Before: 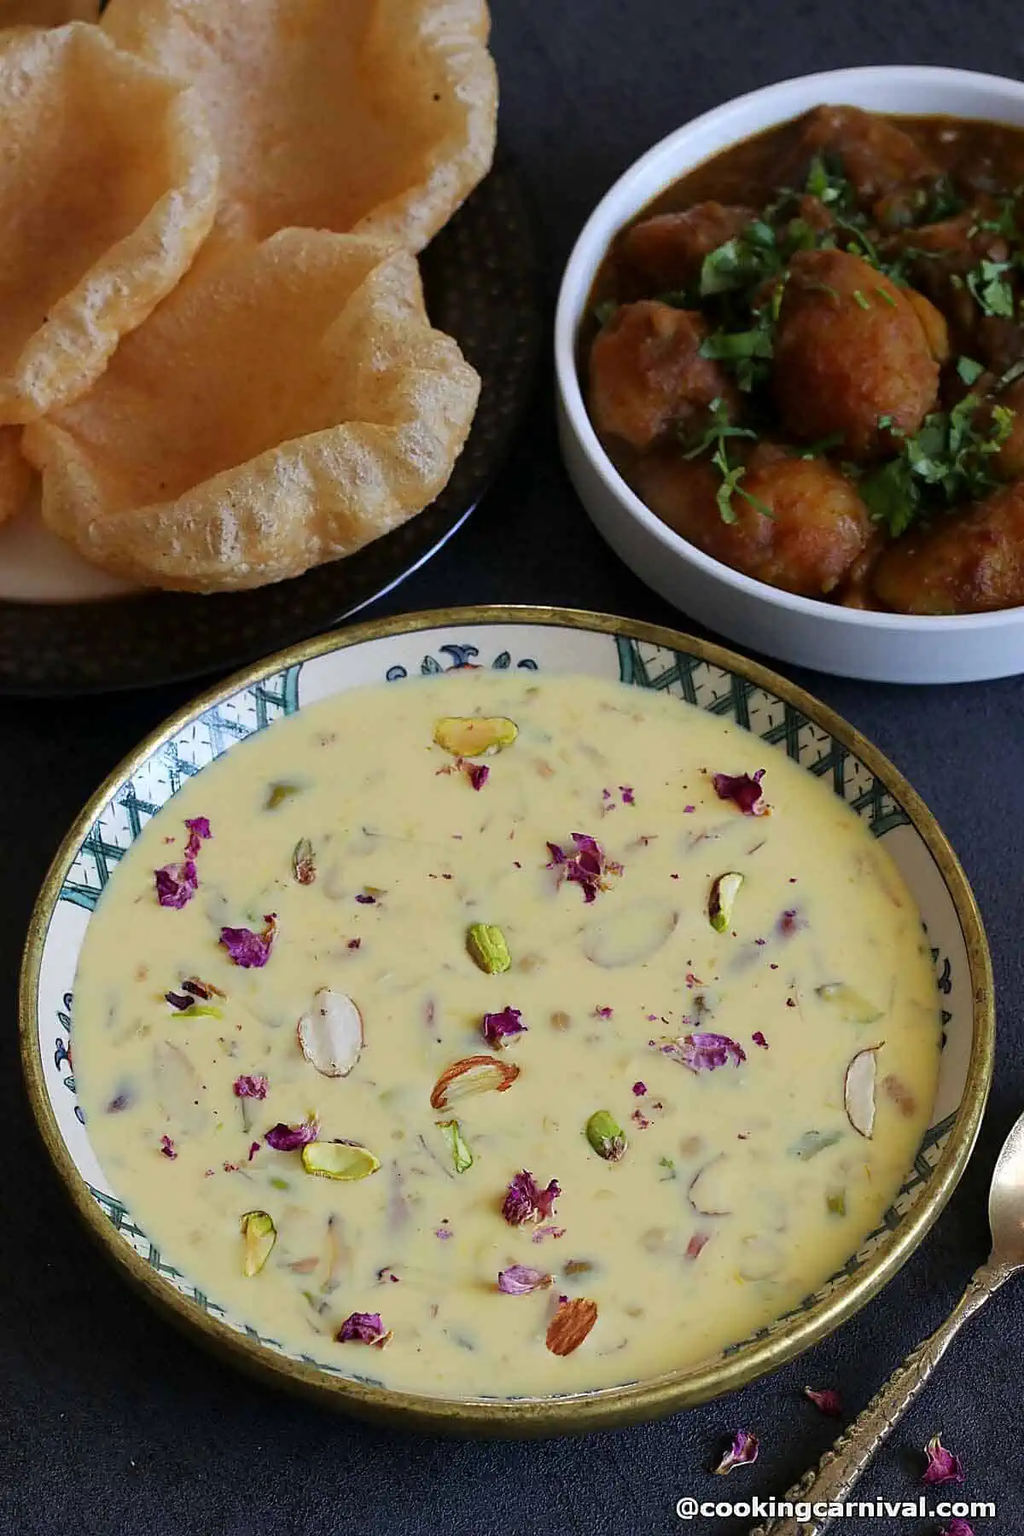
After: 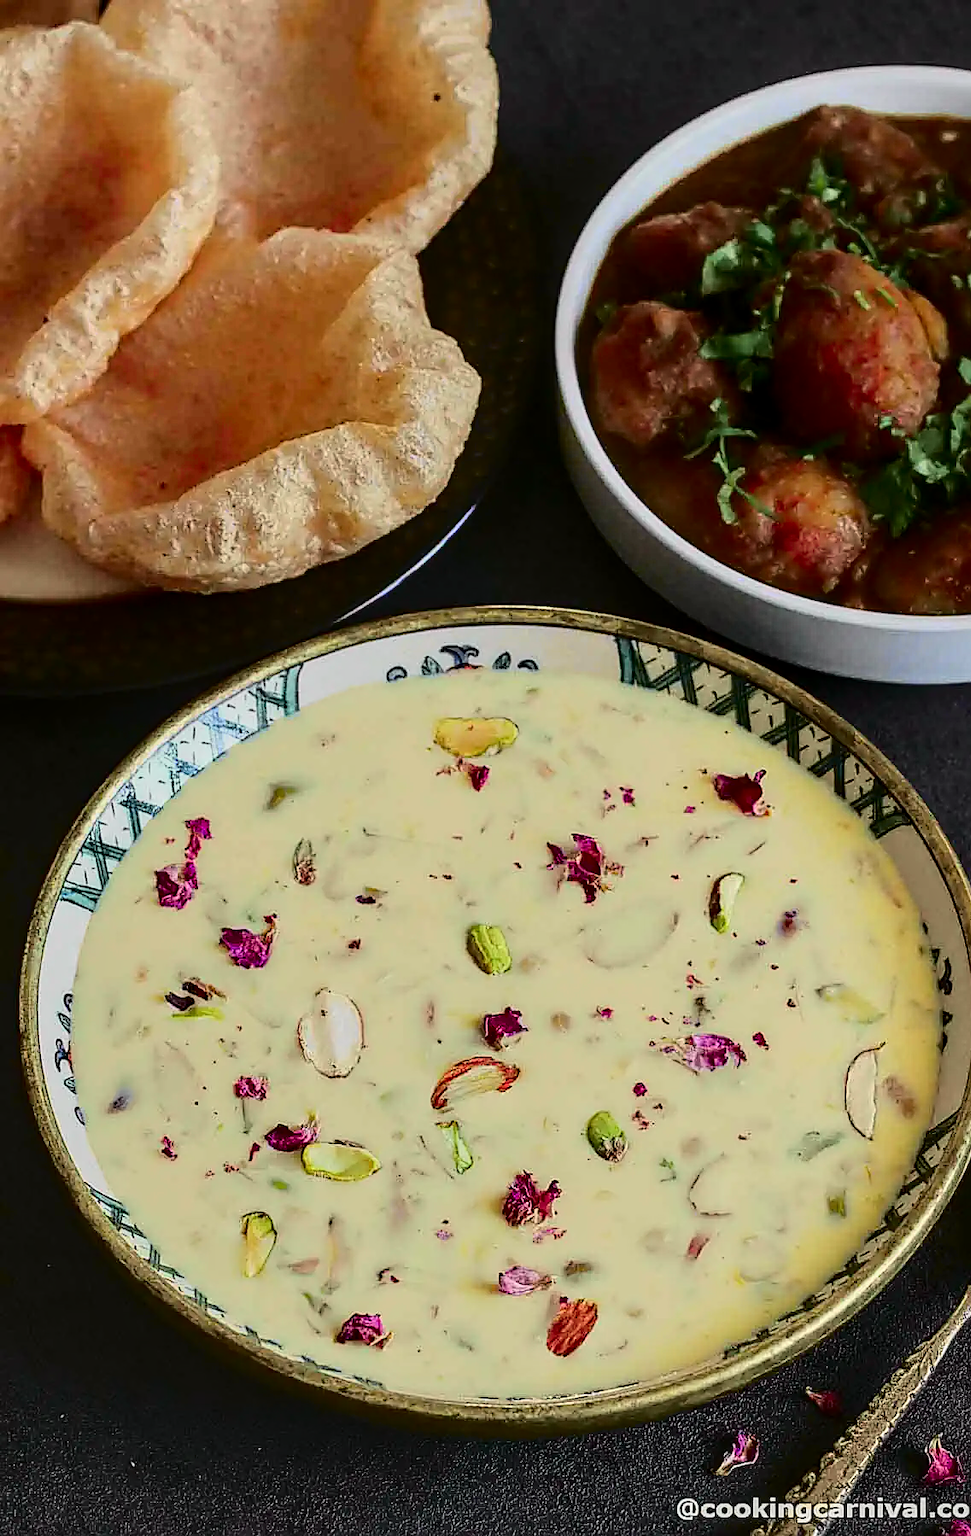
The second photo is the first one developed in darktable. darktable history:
tone curve: curves: ch0 [(0, 0.006) (0.184, 0.117) (0.405, 0.46) (0.456, 0.528) (0.634, 0.728) (0.877, 0.89) (0.984, 0.935)]; ch1 [(0, 0) (0.443, 0.43) (0.492, 0.489) (0.566, 0.579) (0.595, 0.625) (0.608, 0.667) (0.65, 0.729) (1, 1)]; ch2 [(0, 0) (0.33, 0.301) (0.421, 0.443) (0.447, 0.489) (0.495, 0.505) (0.537, 0.583) (0.586, 0.591) (0.663, 0.686) (1, 1)], color space Lab, independent channels, preserve colors none
crop and rotate: right 5.167%
sharpen: on, module defaults
local contrast: detail 130%
